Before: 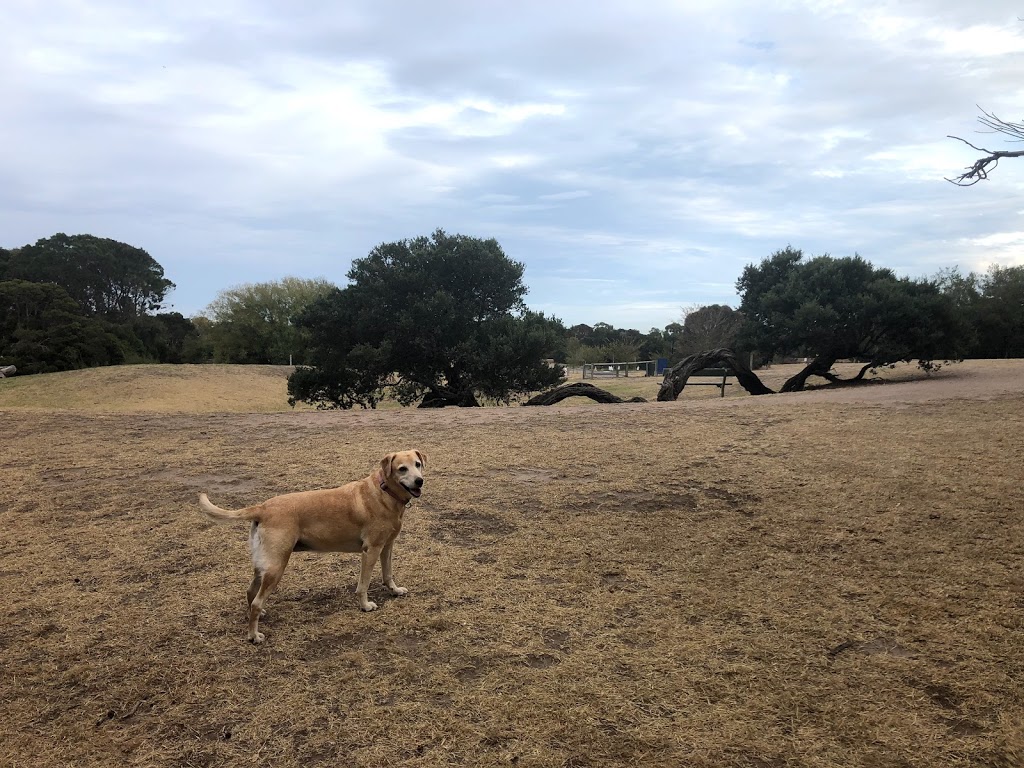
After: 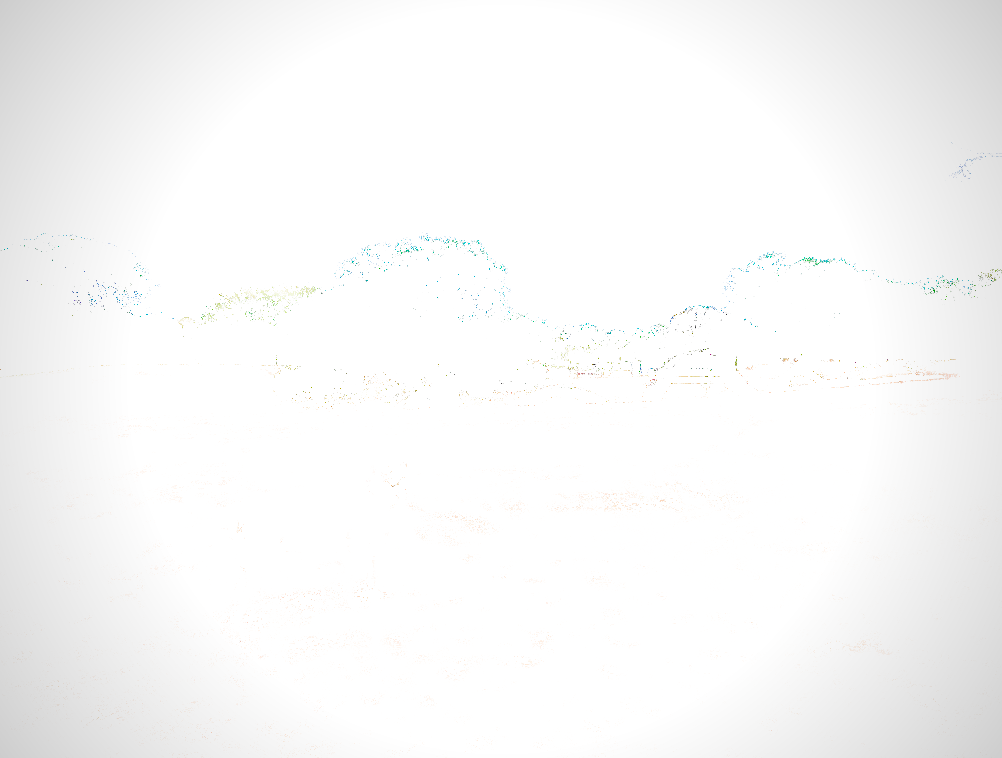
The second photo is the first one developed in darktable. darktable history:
crop and rotate: left 1.505%, right 0.642%, bottom 1.226%
exposure: black level correction 0.099, exposure 3.088 EV, compensate highlight preservation false
vignetting: fall-off start 74.19%, fall-off radius 65.48%
filmic rgb: black relative exposure -7.98 EV, white relative exposure 4.04 EV, threshold 5.95 EV, hardness 4.19, contrast 0.931, preserve chrominance RGB euclidean norm (legacy), color science v4 (2020), enable highlight reconstruction true
local contrast: on, module defaults
